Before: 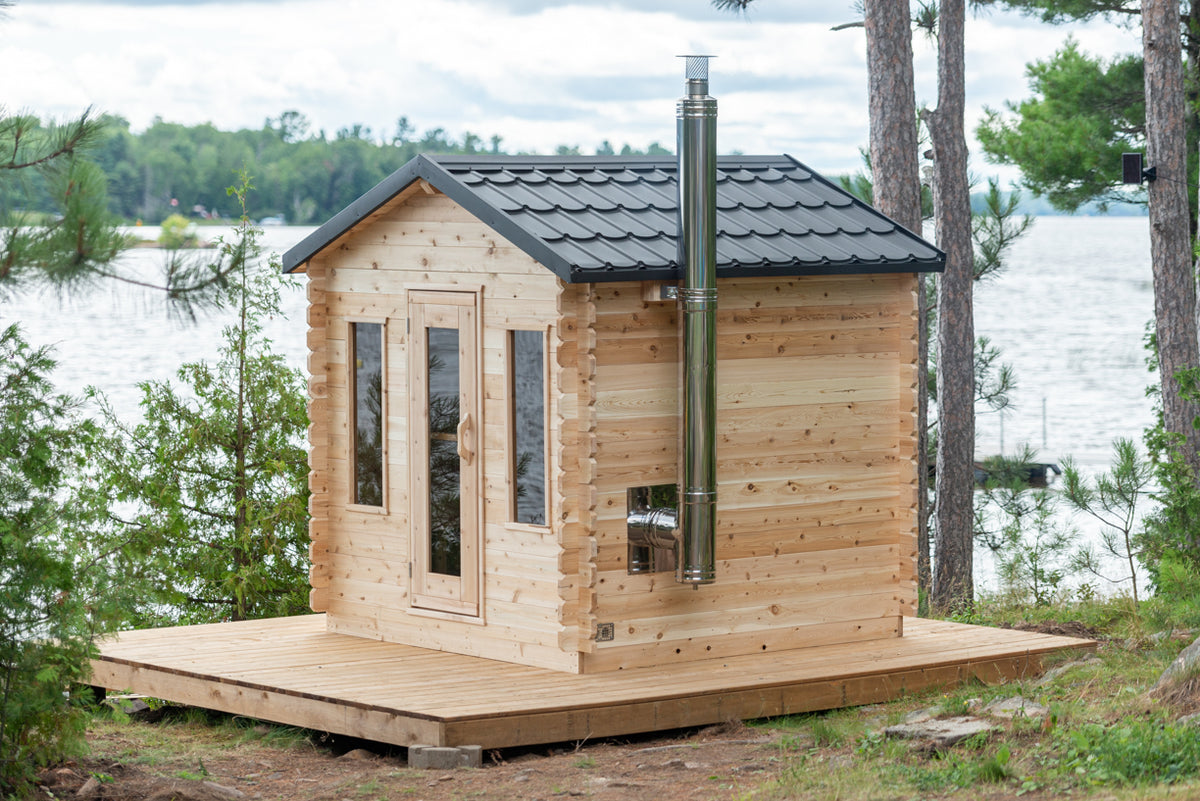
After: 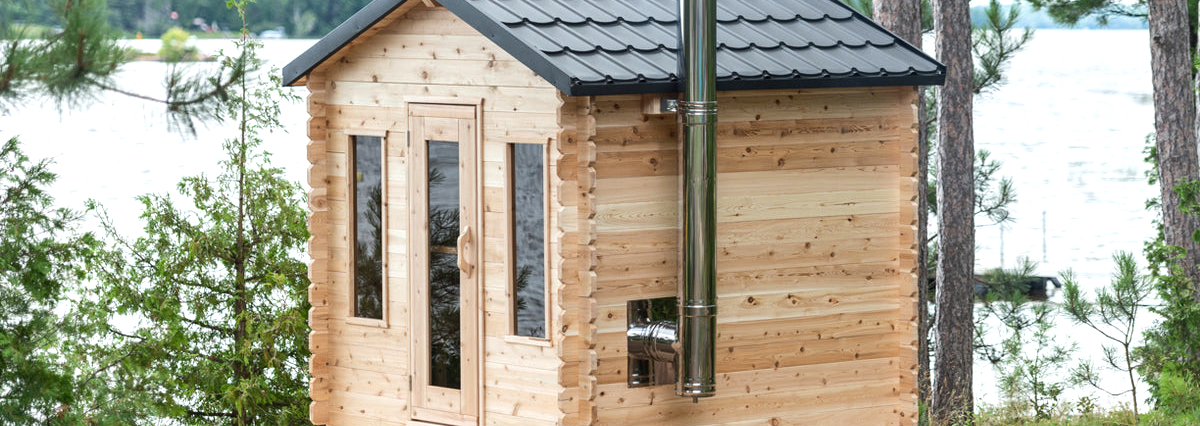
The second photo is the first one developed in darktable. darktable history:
crop and rotate: top 23.375%, bottom 23.382%
tone equalizer: -8 EV -0.412 EV, -7 EV -0.393 EV, -6 EV -0.328 EV, -5 EV -0.216 EV, -3 EV 0.253 EV, -2 EV 0.321 EV, -1 EV 0.413 EV, +0 EV 0.428 EV, edges refinement/feathering 500, mask exposure compensation -1.57 EV, preserve details no
